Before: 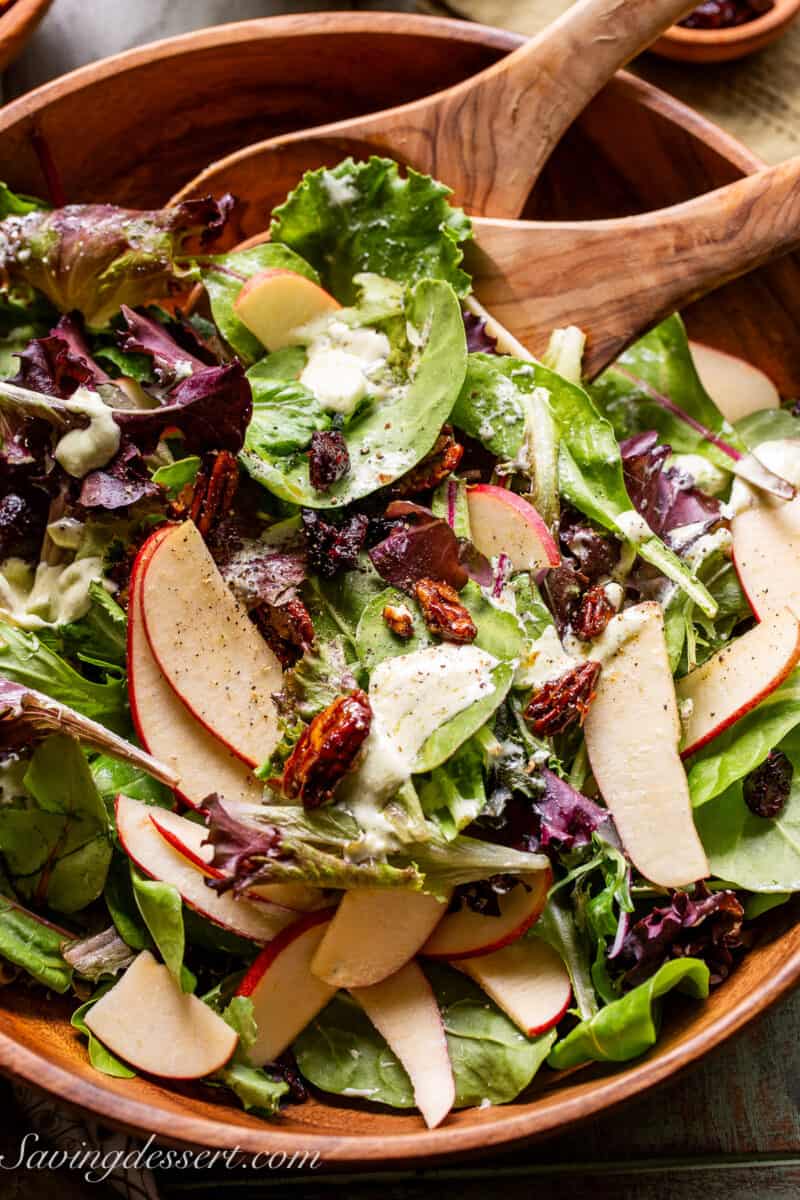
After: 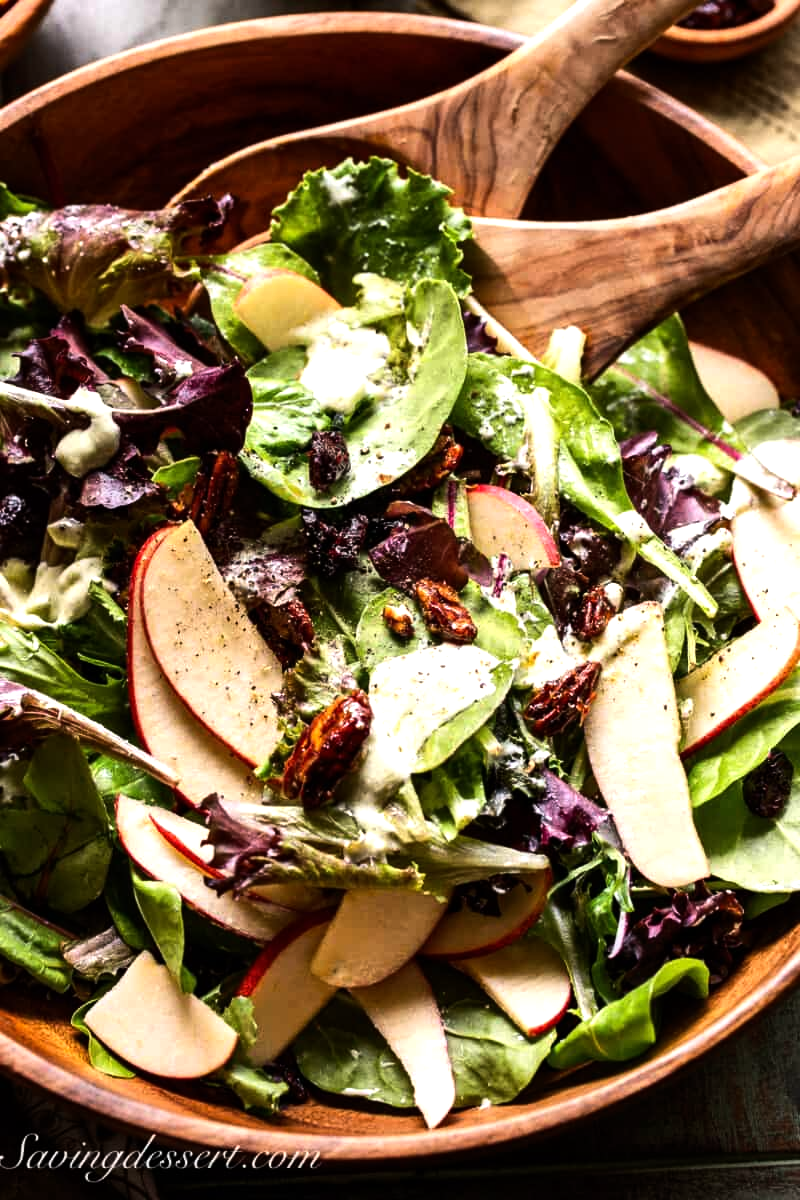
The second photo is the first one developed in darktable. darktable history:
exposure: exposure -0.341 EV, compensate highlight preservation false
tone equalizer: -8 EV -1.06 EV, -7 EV -1.03 EV, -6 EV -0.878 EV, -5 EV -0.569 EV, -3 EV 0.597 EV, -2 EV 0.878 EV, -1 EV 0.987 EV, +0 EV 1.08 EV, edges refinement/feathering 500, mask exposure compensation -1.57 EV, preserve details no
